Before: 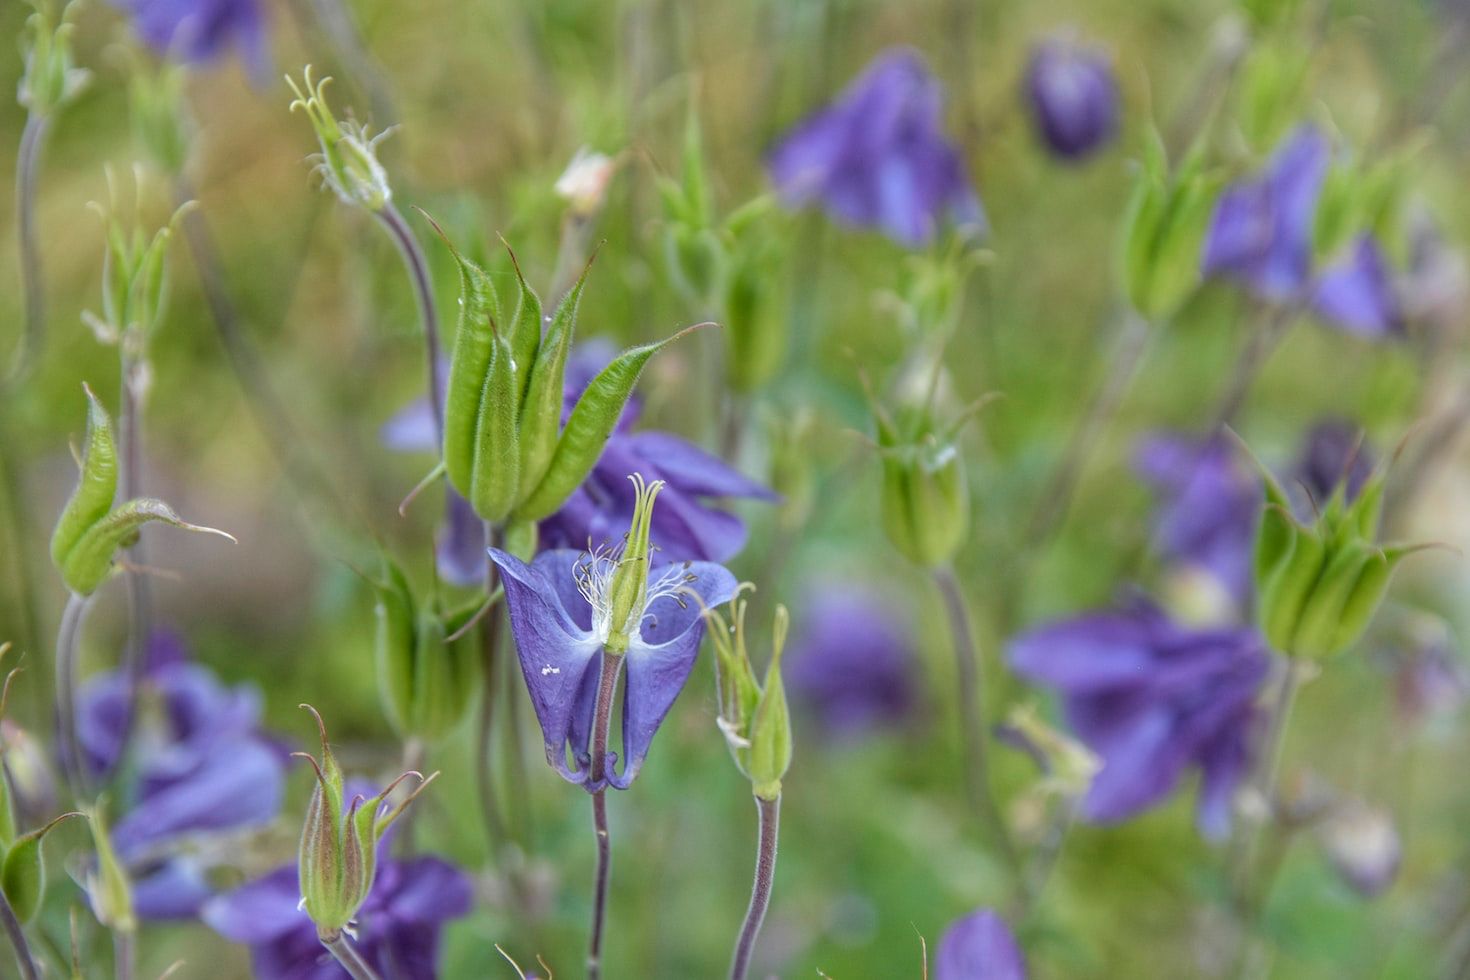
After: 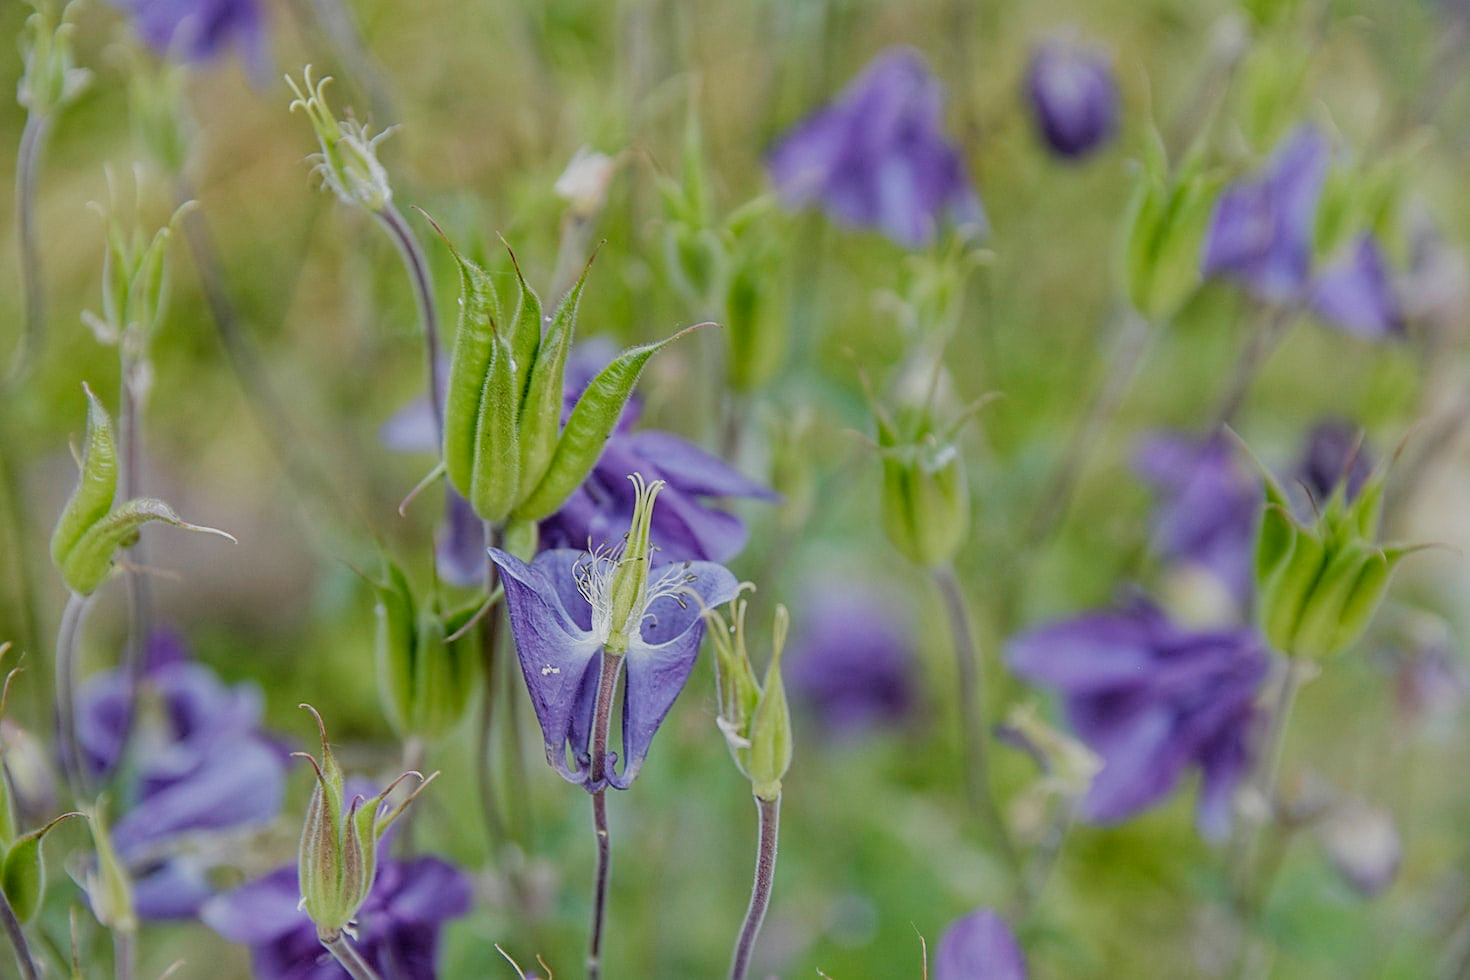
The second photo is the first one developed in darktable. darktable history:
sharpen: amount 0.494
filmic rgb: black relative exposure -7.12 EV, white relative exposure 5.38 EV, threshold 3.04 EV, hardness 3.02, preserve chrominance no, color science v4 (2020), iterations of high-quality reconstruction 0, type of noise poissonian, enable highlight reconstruction true
